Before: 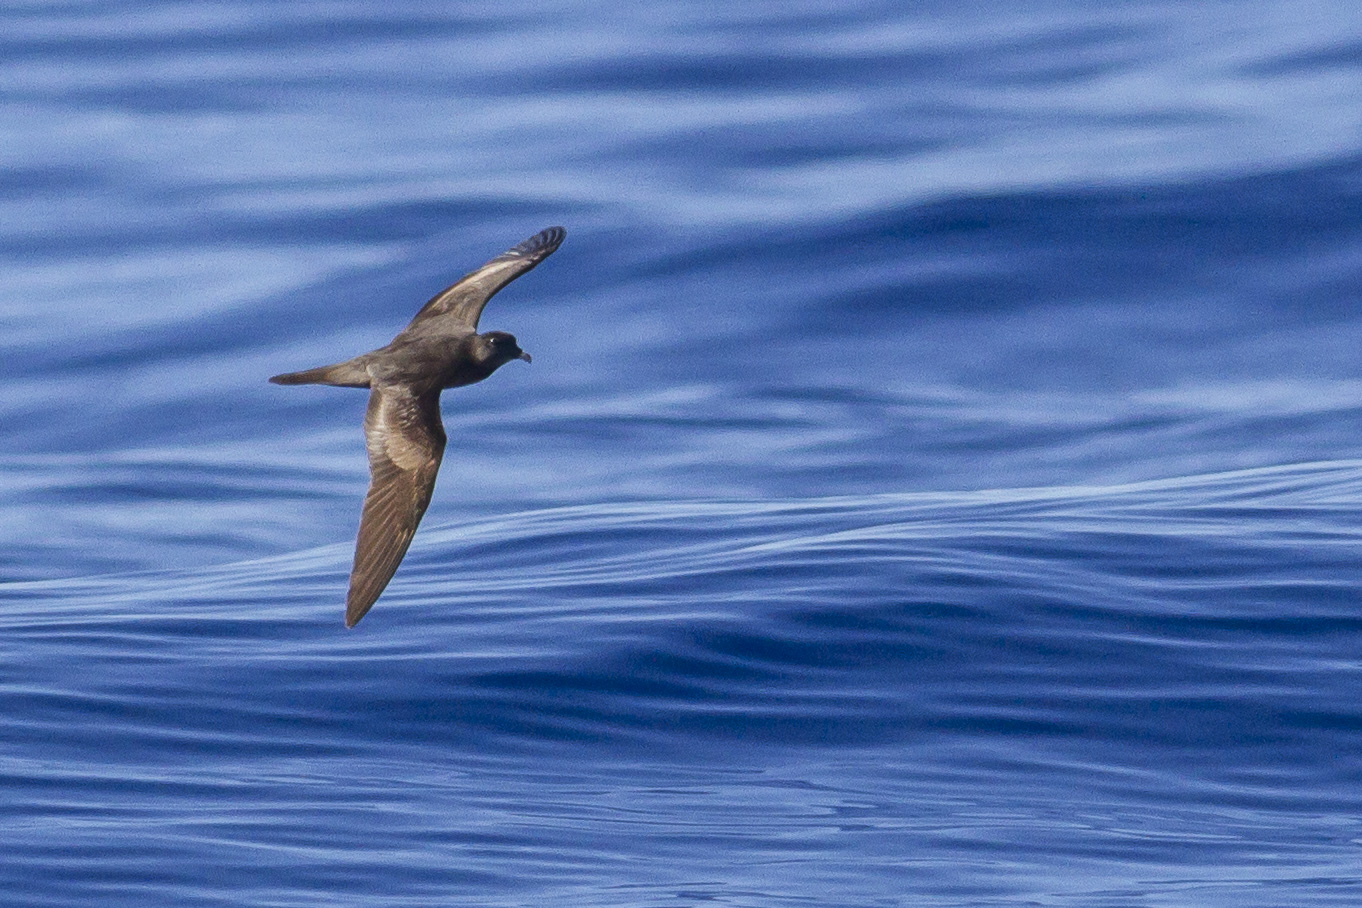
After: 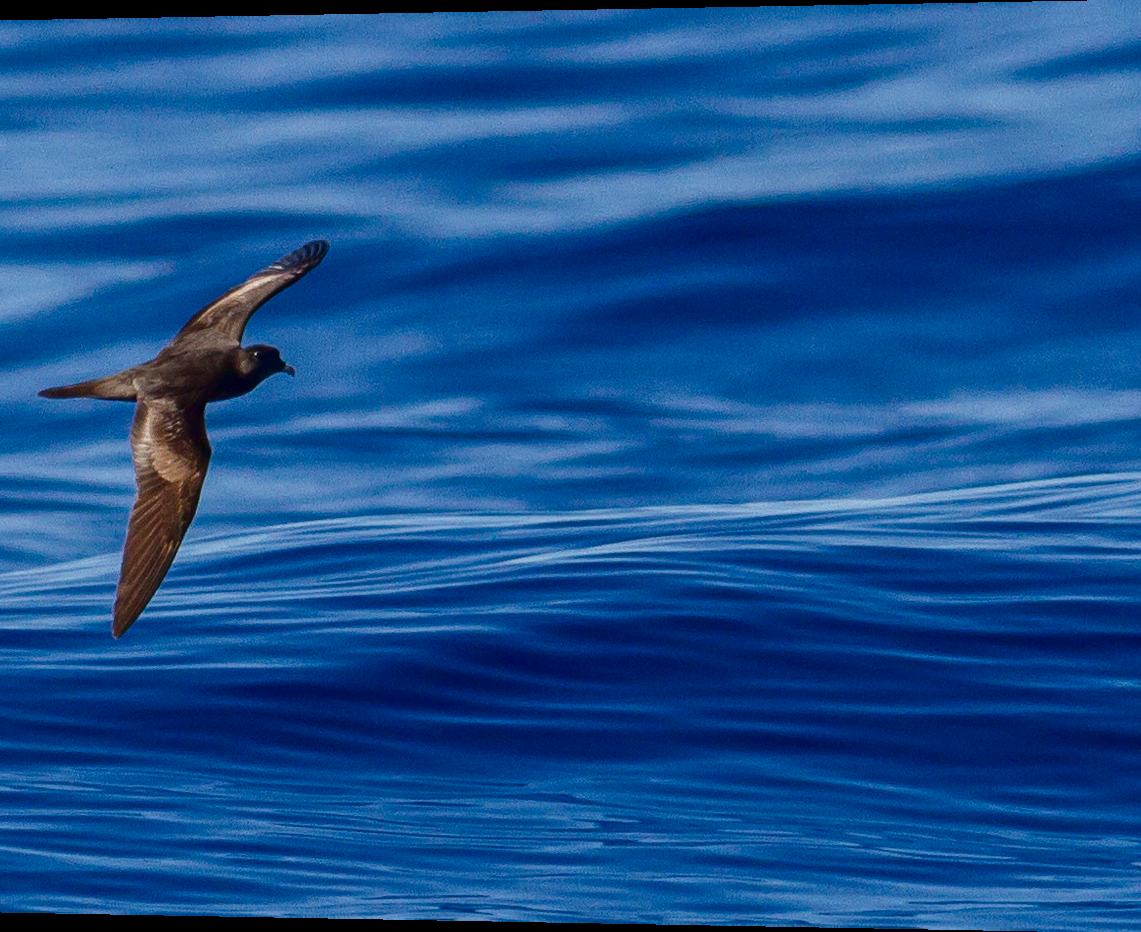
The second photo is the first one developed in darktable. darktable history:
contrast brightness saturation: contrast 0.1, brightness -0.26, saturation 0.14
crop: left 16.145%
color zones: curves: ch2 [(0, 0.5) (0.143, 0.5) (0.286, 0.416) (0.429, 0.5) (0.571, 0.5) (0.714, 0.5) (0.857, 0.5) (1, 0.5)]
rotate and perspective: lens shift (horizontal) -0.055, automatic cropping off
